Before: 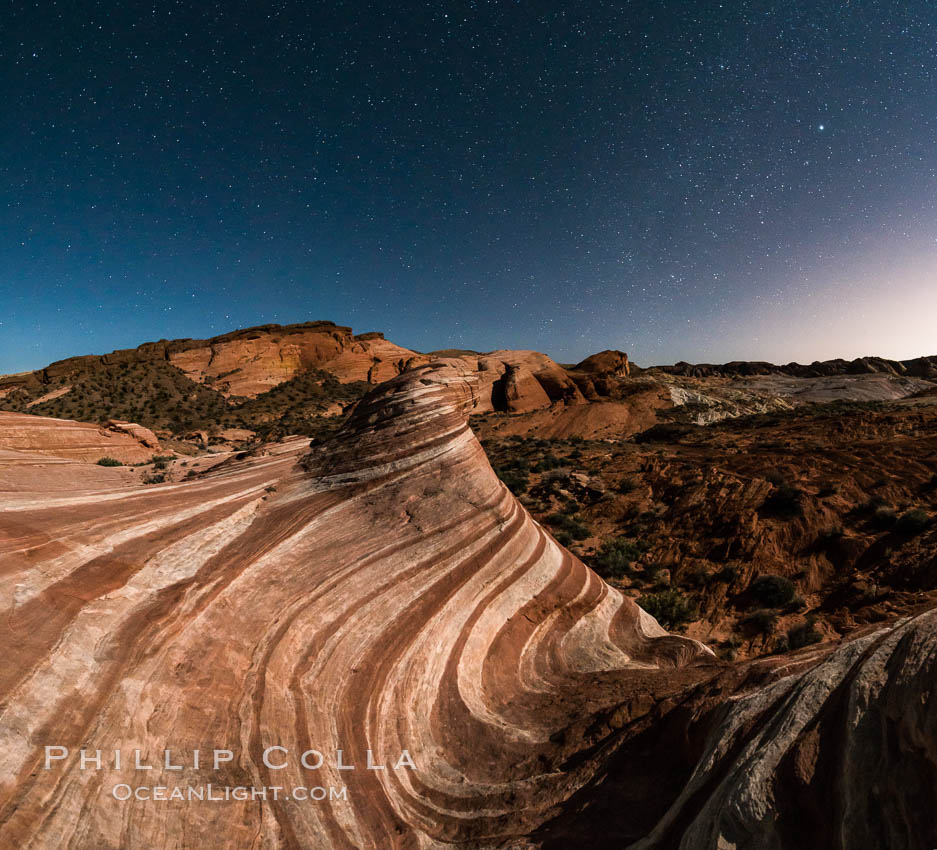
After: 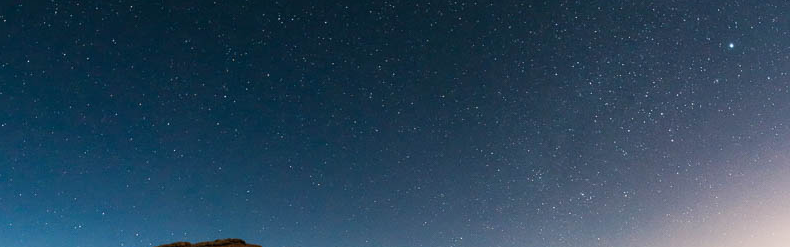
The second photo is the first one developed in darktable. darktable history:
crop and rotate: left 9.669%, top 9.681%, right 5.951%, bottom 61.152%
